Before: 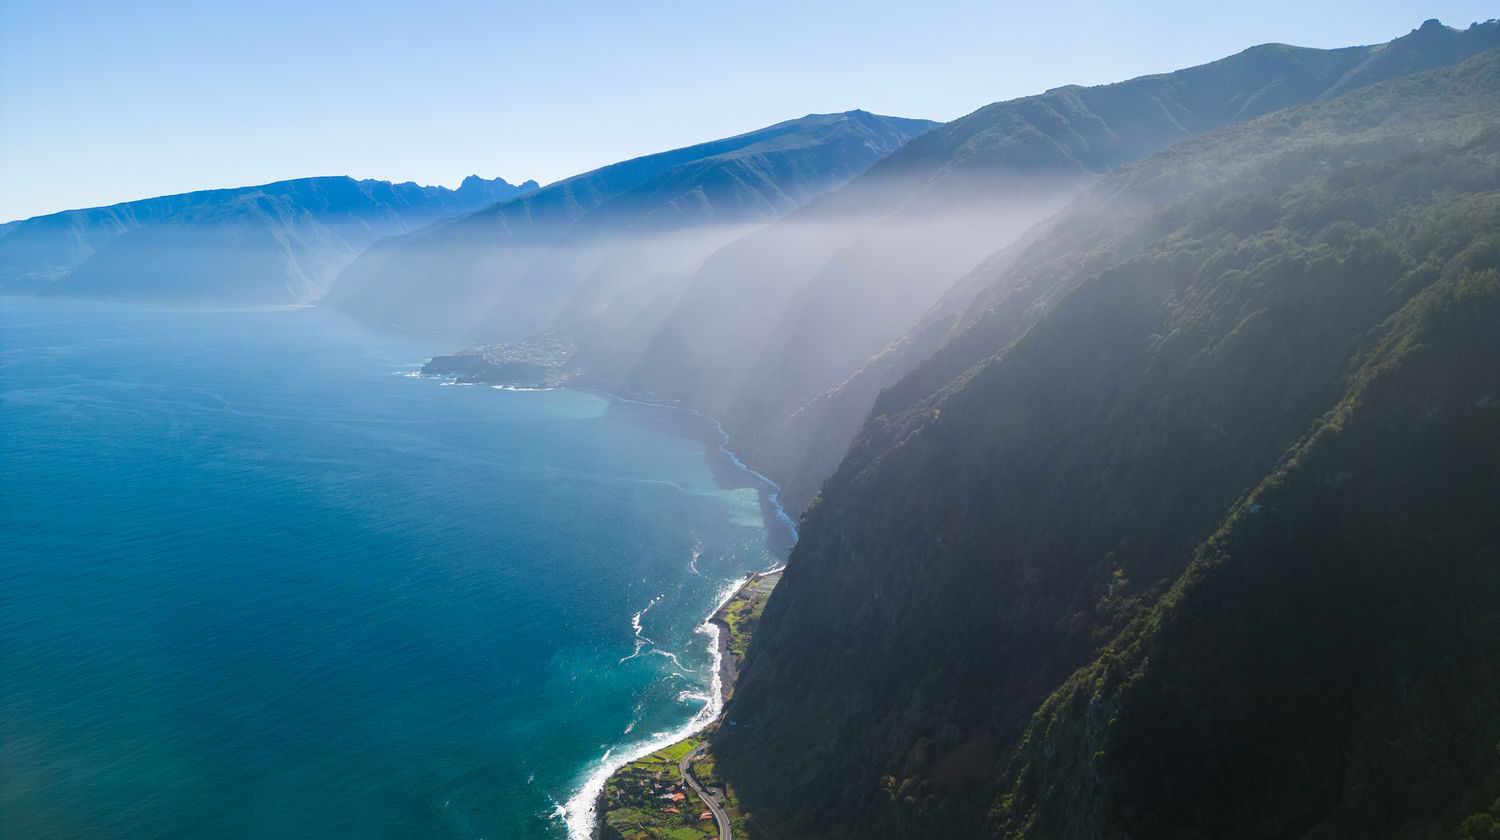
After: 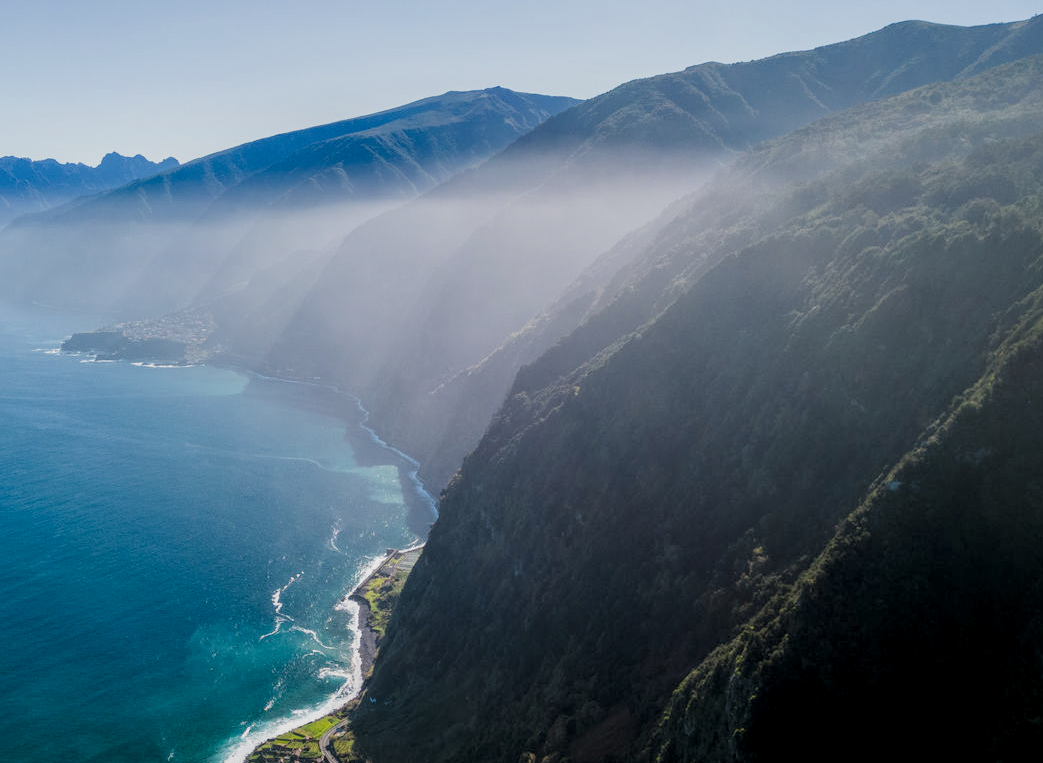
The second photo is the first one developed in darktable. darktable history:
filmic rgb: black relative exposure -7.65 EV, white relative exposure 4.56 EV, hardness 3.61
local contrast: highlights 61%, detail 143%, midtone range 0.428
crop and rotate: left 24.034%, top 2.838%, right 6.406%, bottom 6.299%
